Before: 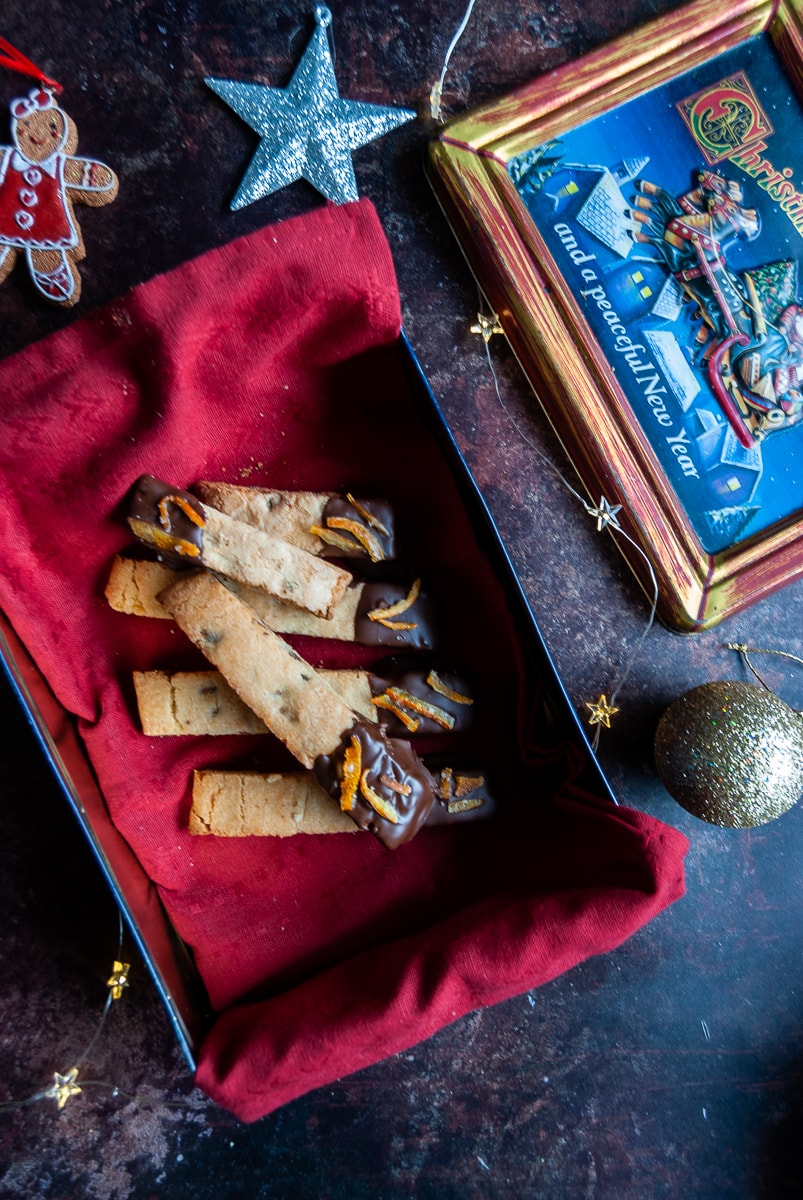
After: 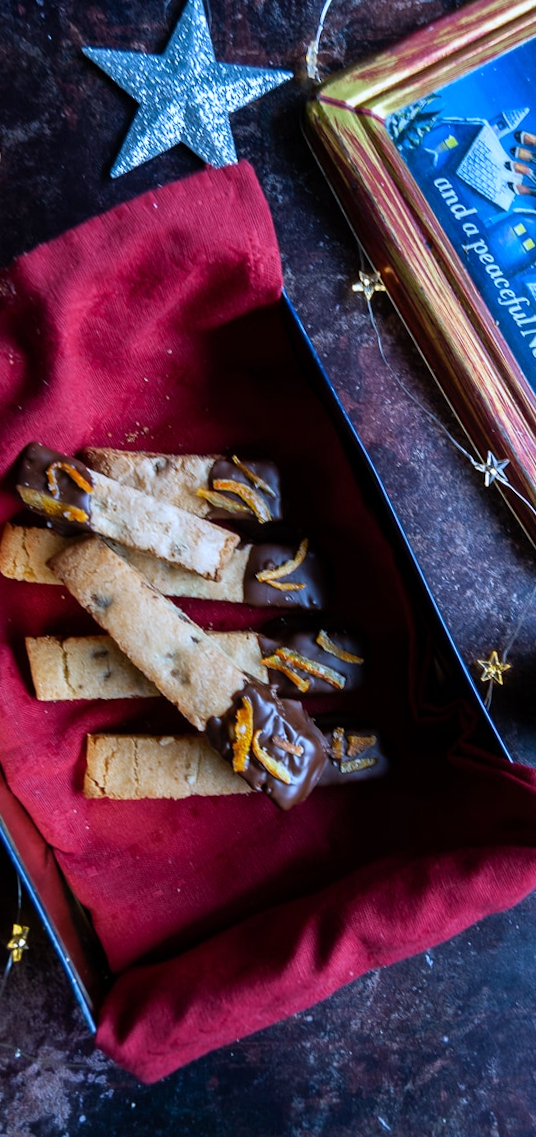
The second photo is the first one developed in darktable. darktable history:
rotate and perspective: rotation -1.32°, lens shift (horizontal) -0.031, crop left 0.015, crop right 0.985, crop top 0.047, crop bottom 0.982
crop and rotate: left 13.409%, right 19.924%
white balance: red 0.948, green 1.02, blue 1.176
exposure: exposure -0.021 EV, compensate highlight preservation false
